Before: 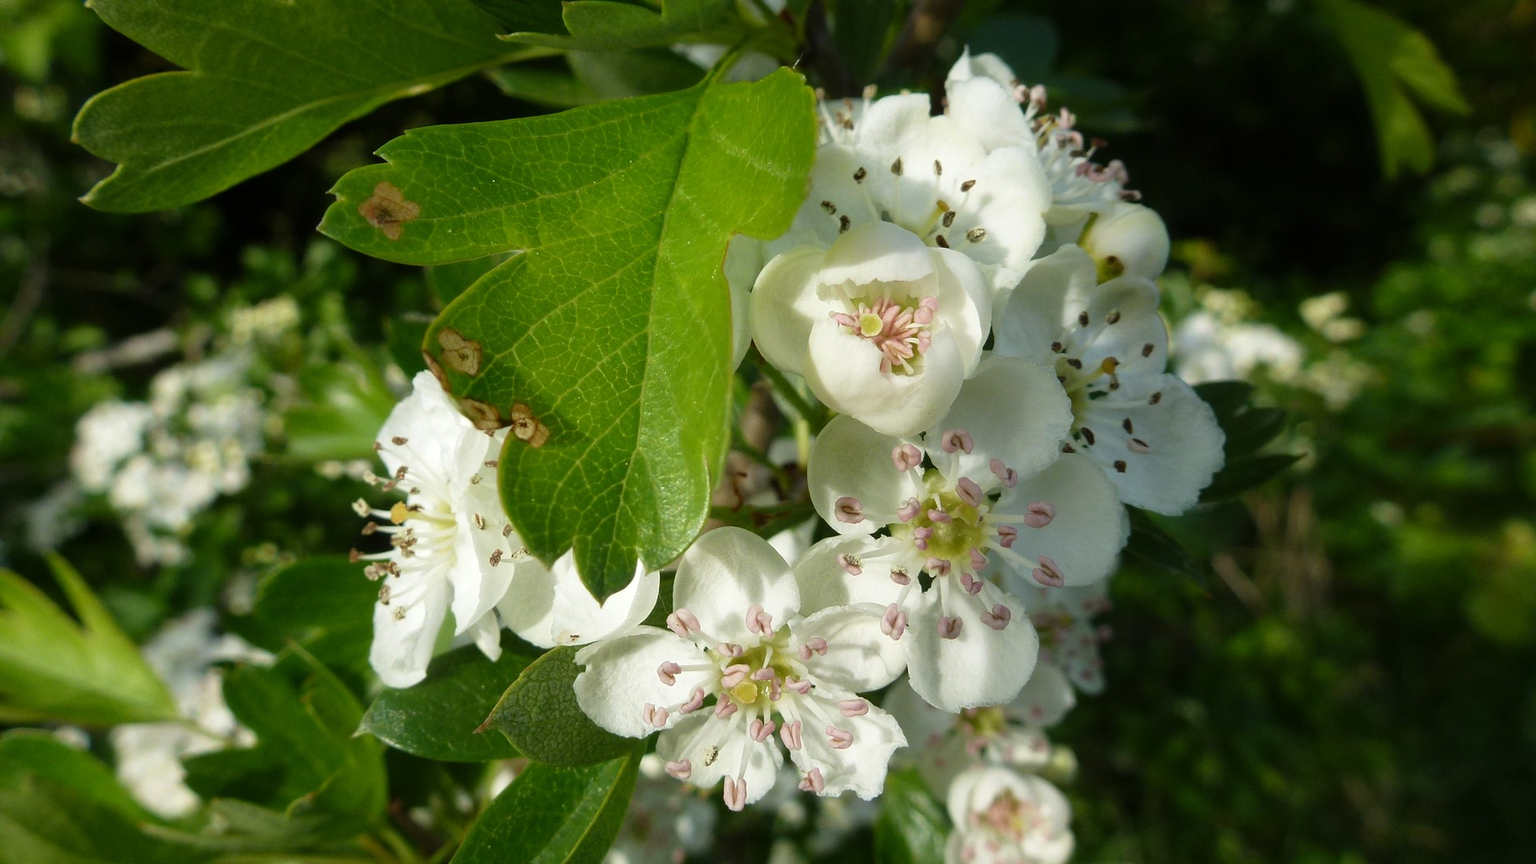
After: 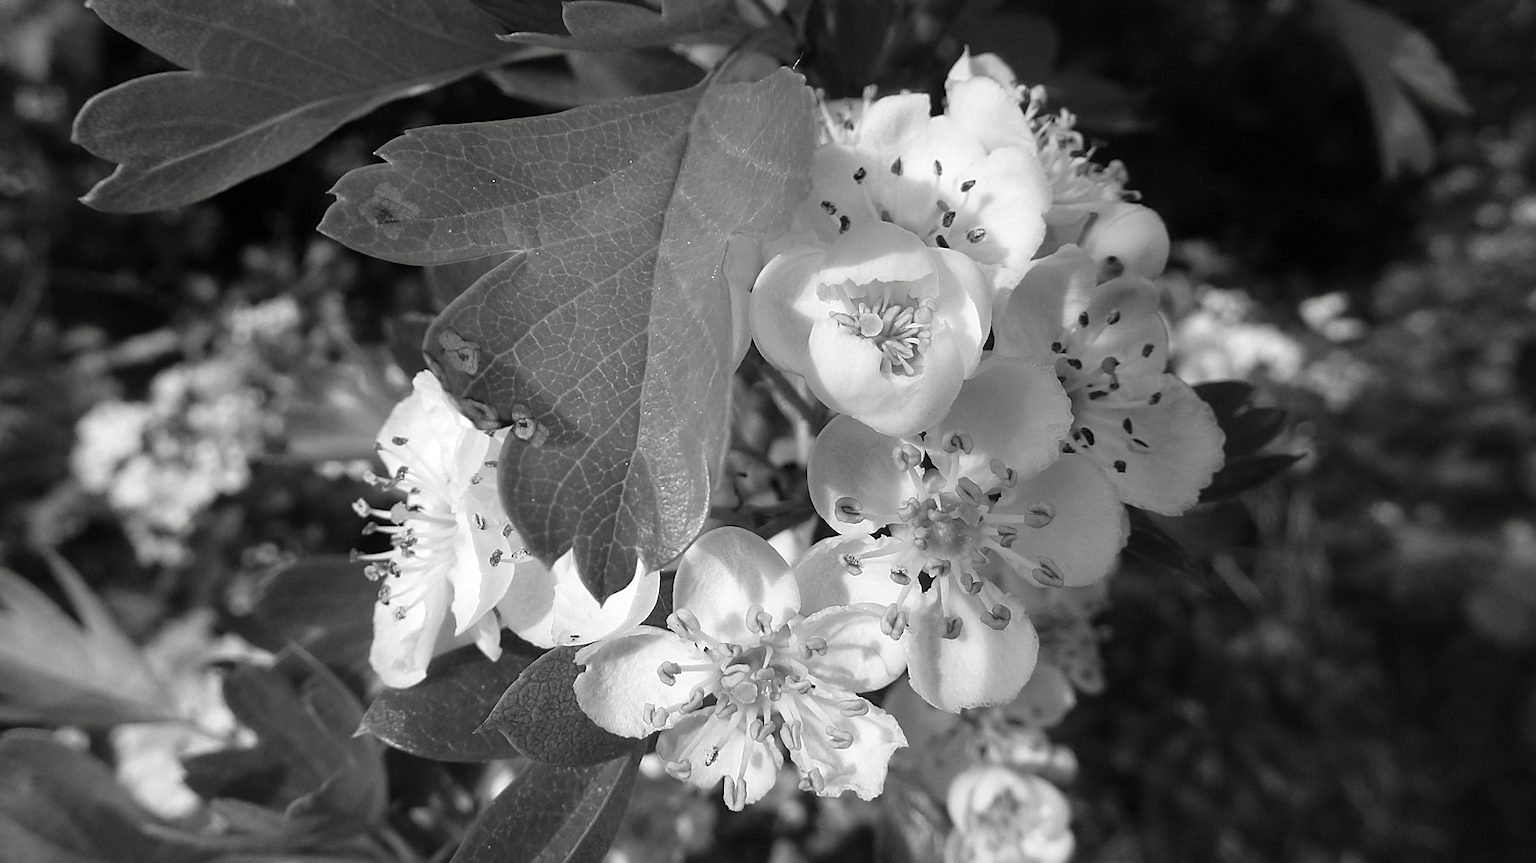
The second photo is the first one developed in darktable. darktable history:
crop: bottom 0.074%
tone equalizer: edges refinement/feathering 500, mask exposure compensation -1.57 EV, preserve details no
sharpen: on, module defaults
contrast brightness saturation: saturation -0.981
